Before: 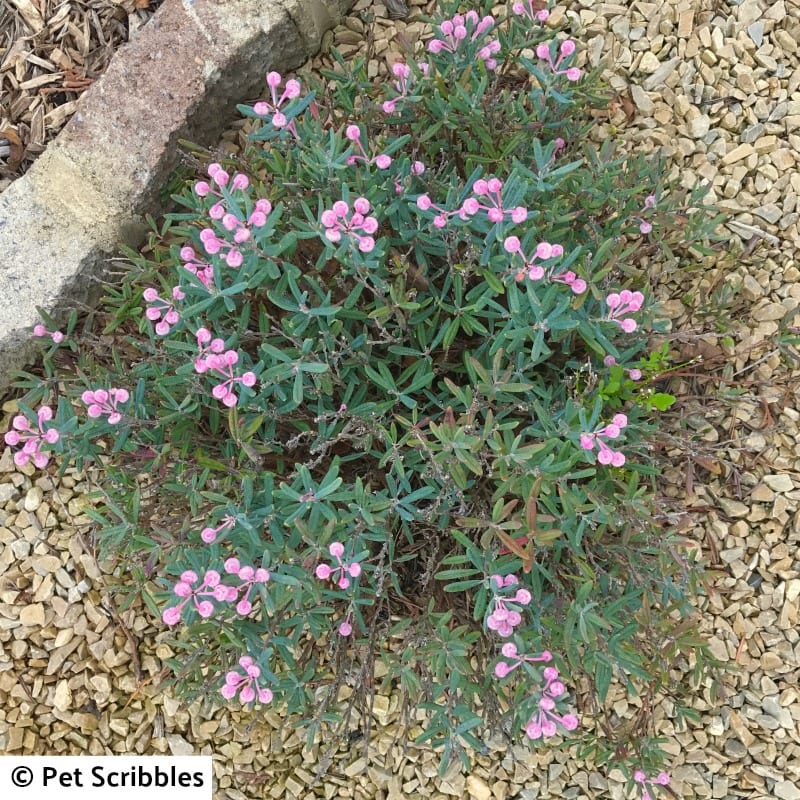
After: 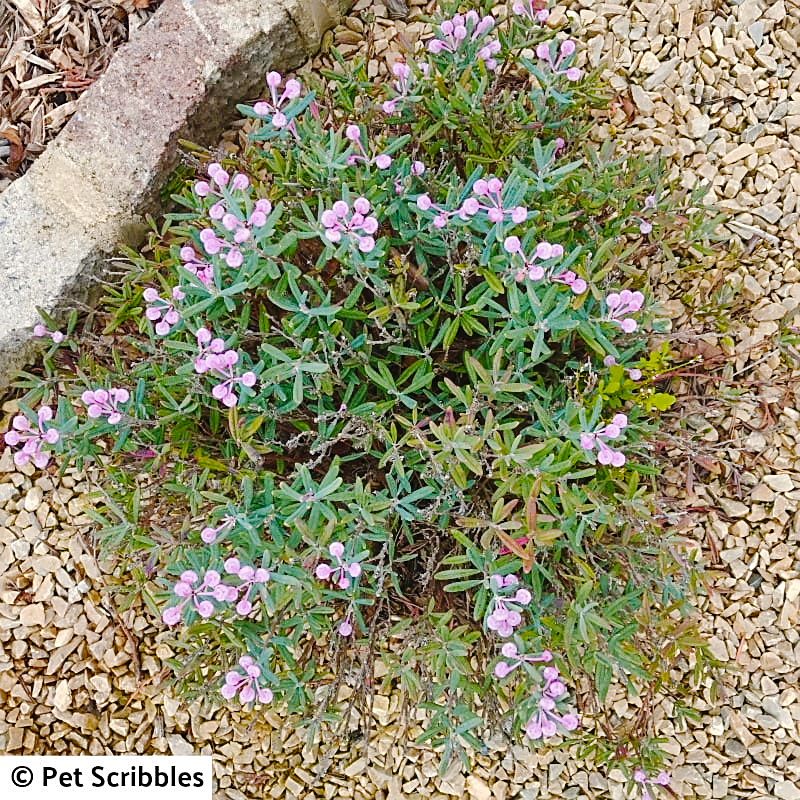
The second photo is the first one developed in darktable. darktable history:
sharpen: on, module defaults
tone curve: curves: ch0 [(0, 0) (0.003, 0.036) (0.011, 0.039) (0.025, 0.039) (0.044, 0.043) (0.069, 0.05) (0.1, 0.072) (0.136, 0.102) (0.177, 0.144) (0.224, 0.204) (0.277, 0.288) (0.335, 0.384) (0.399, 0.477) (0.468, 0.575) (0.543, 0.652) (0.623, 0.724) (0.709, 0.785) (0.801, 0.851) (0.898, 0.915) (1, 1)], preserve colors none
shadows and highlights: soften with gaussian
color balance rgb: perceptual saturation grading › global saturation 20%, perceptual saturation grading › highlights -25.135%, perceptual saturation grading › shadows 50.026%, hue shift -12.84°
